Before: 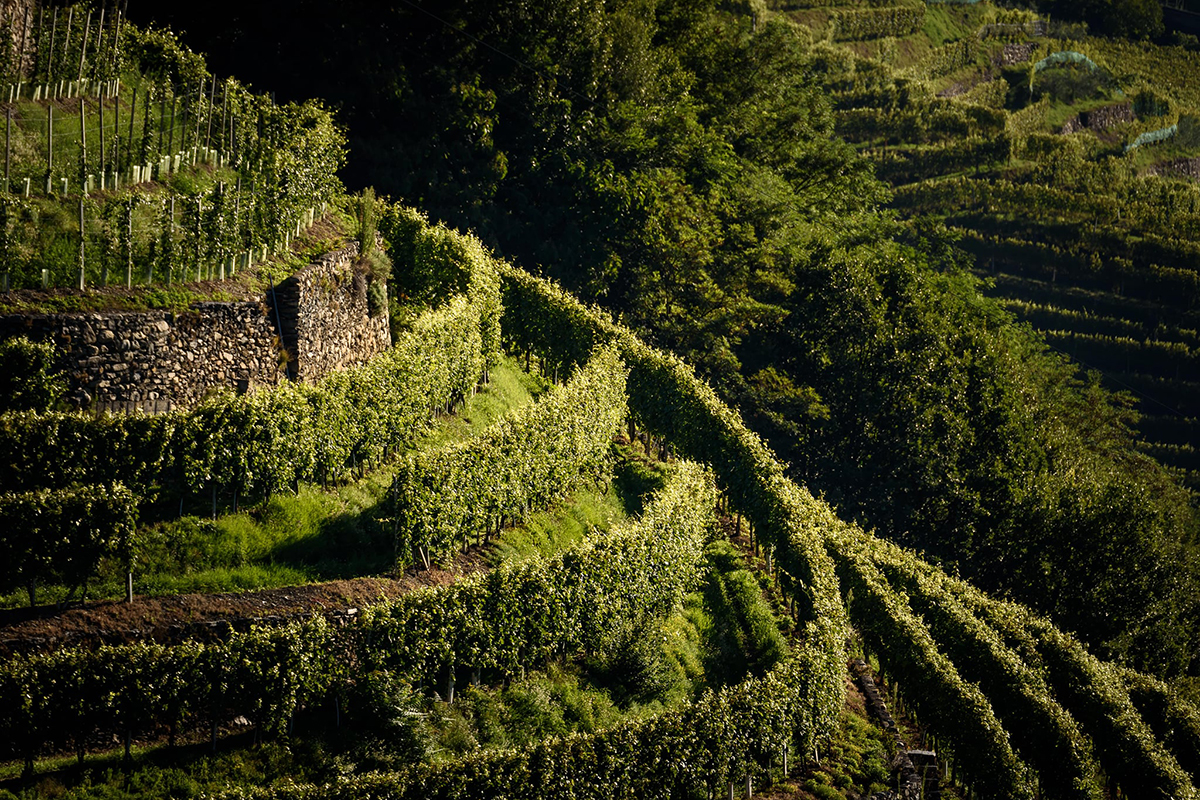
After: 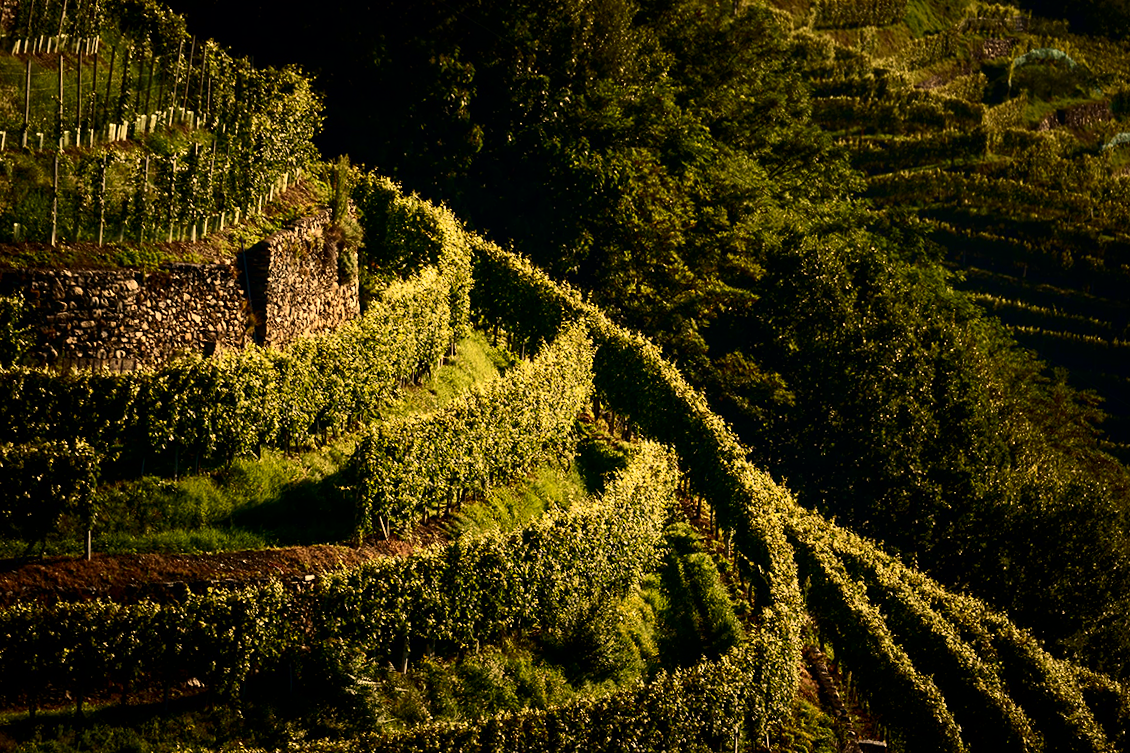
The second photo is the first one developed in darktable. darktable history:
crop and rotate: angle -2.38°
contrast brightness saturation: contrast 0.2, brightness -0.11, saturation 0.1
white balance: red 1.138, green 0.996, blue 0.812
